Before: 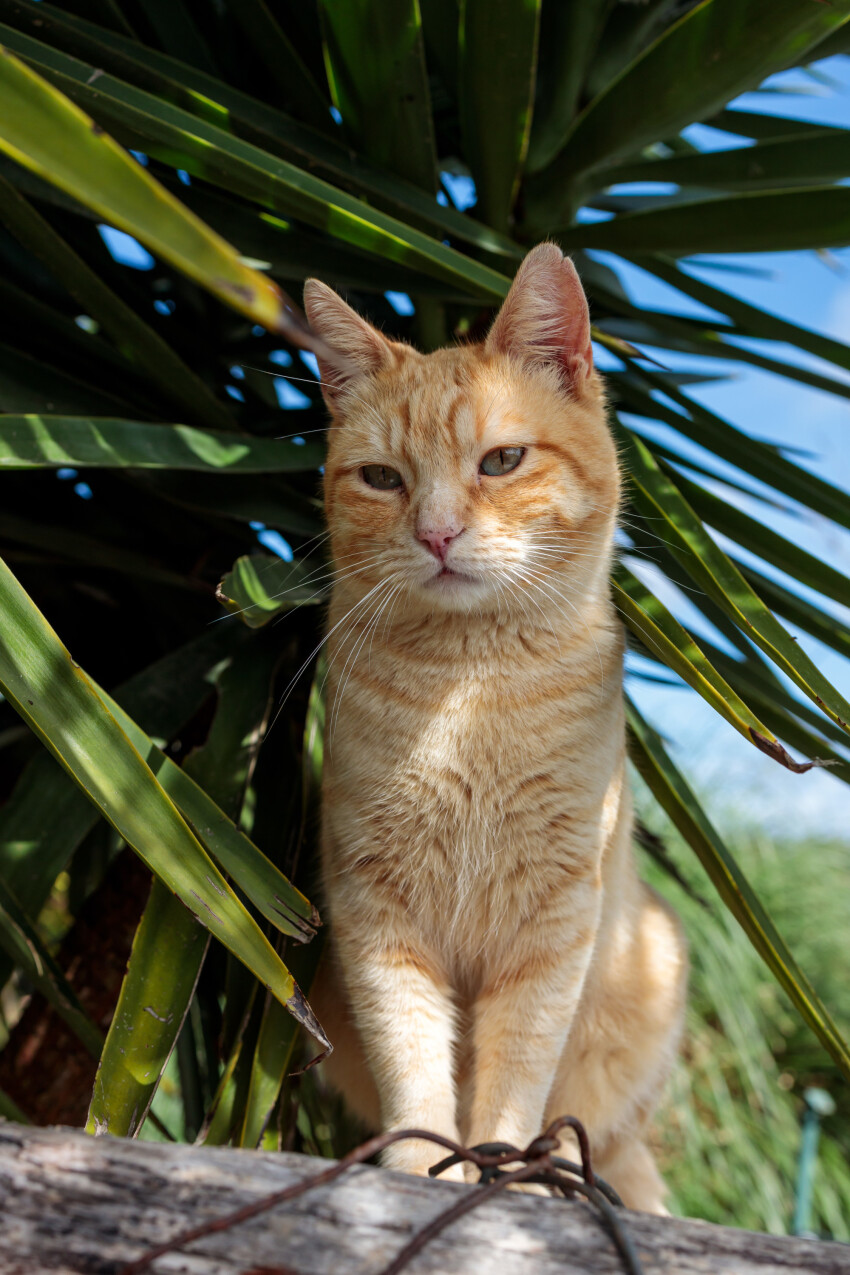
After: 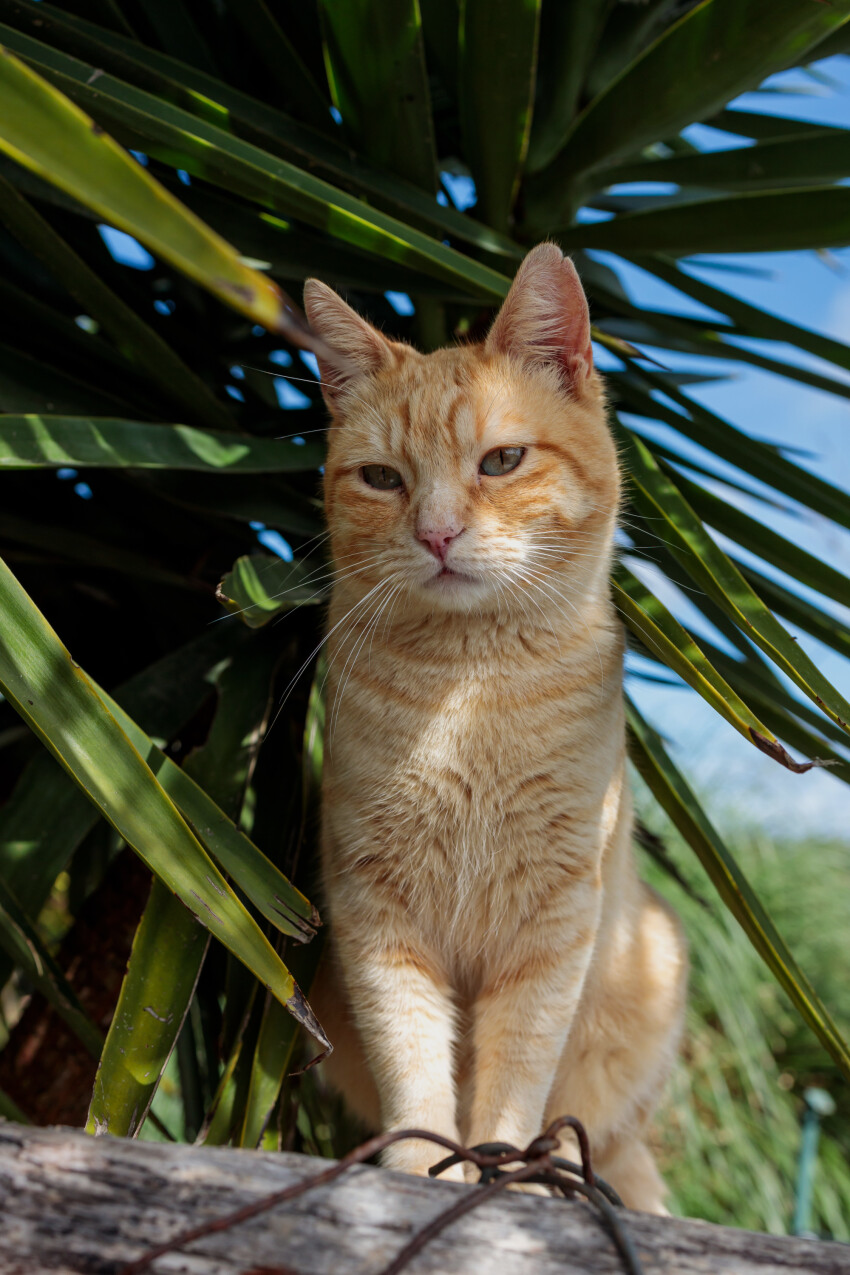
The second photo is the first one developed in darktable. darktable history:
exposure: exposure -0.25 EV, compensate highlight preservation false
